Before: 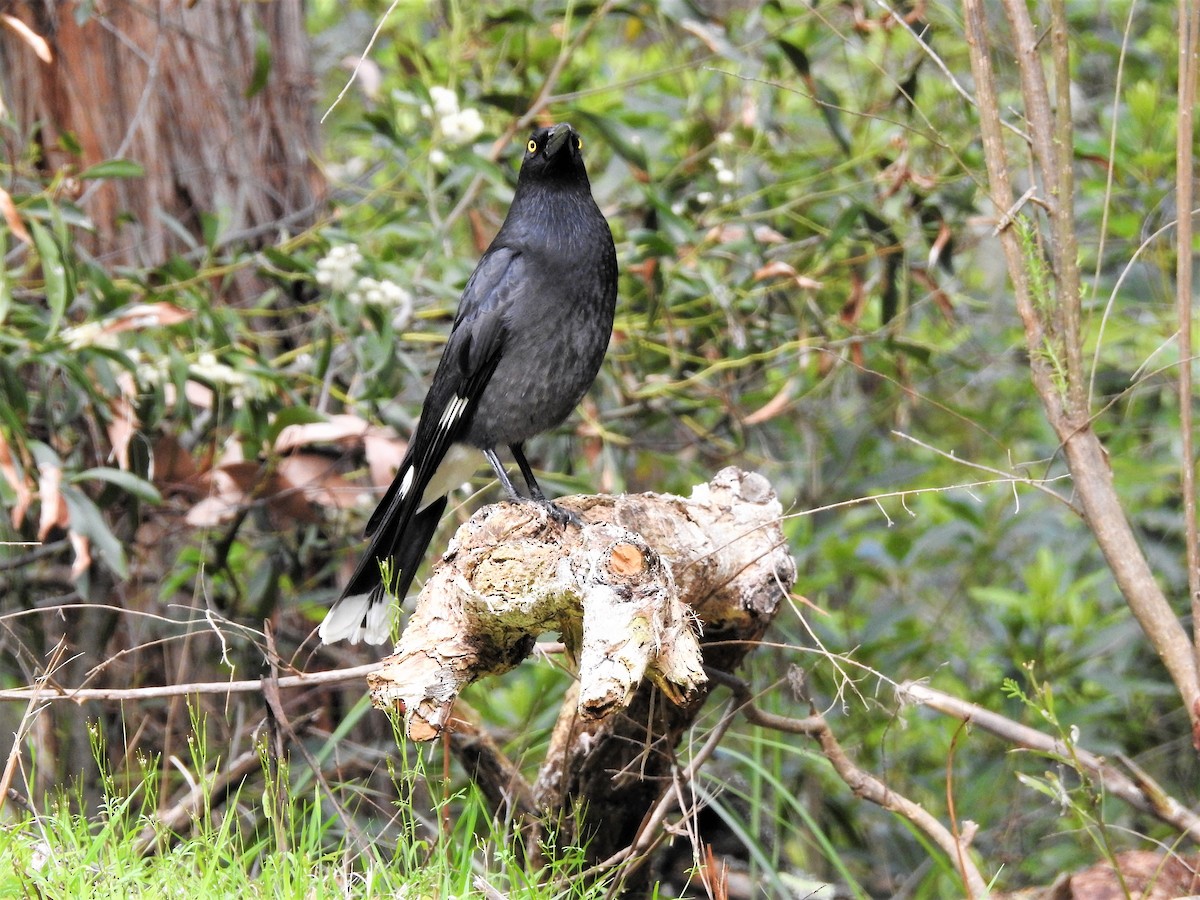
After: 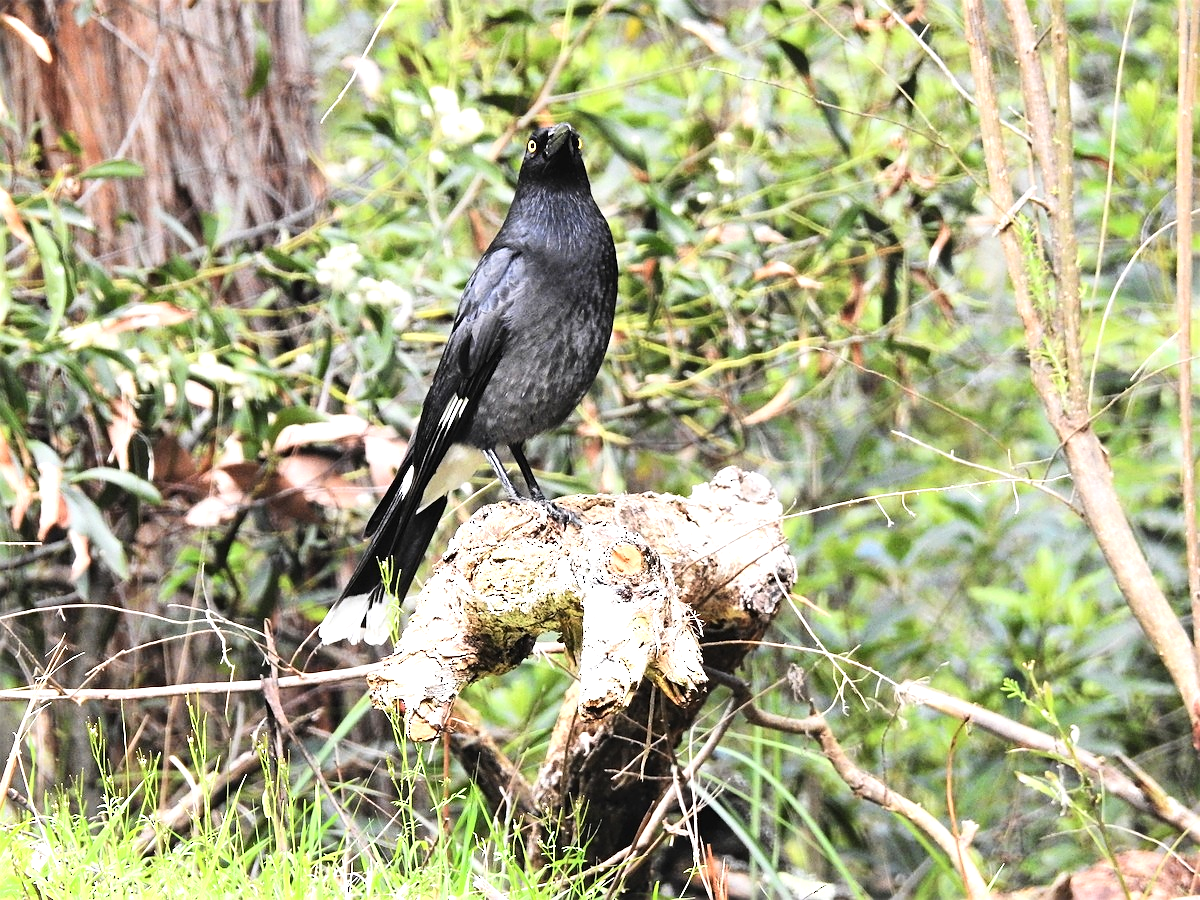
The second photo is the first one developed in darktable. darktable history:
sharpen: on, module defaults
exposure: black level correction -0.005, exposure 0.627 EV, compensate highlight preservation false
contrast brightness saturation: contrast 0.223
